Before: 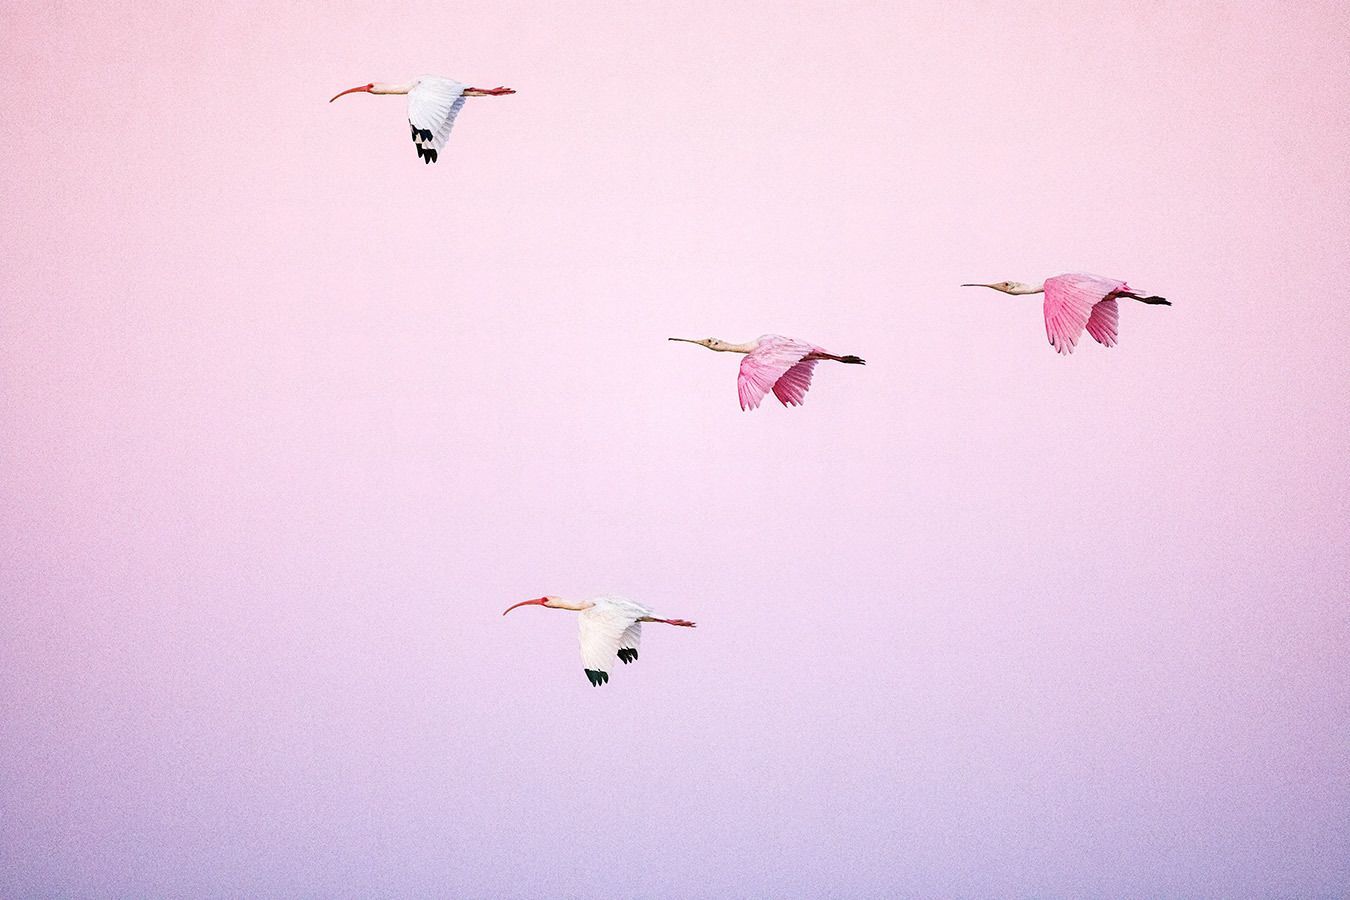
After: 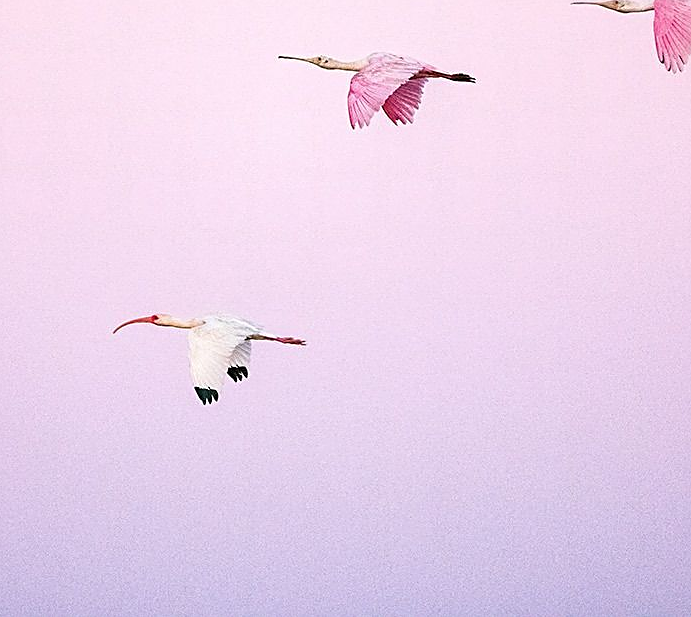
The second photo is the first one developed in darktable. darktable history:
sharpen: on, module defaults
crop and rotate: left 28.944%, top 31.375%, right 19.846%
